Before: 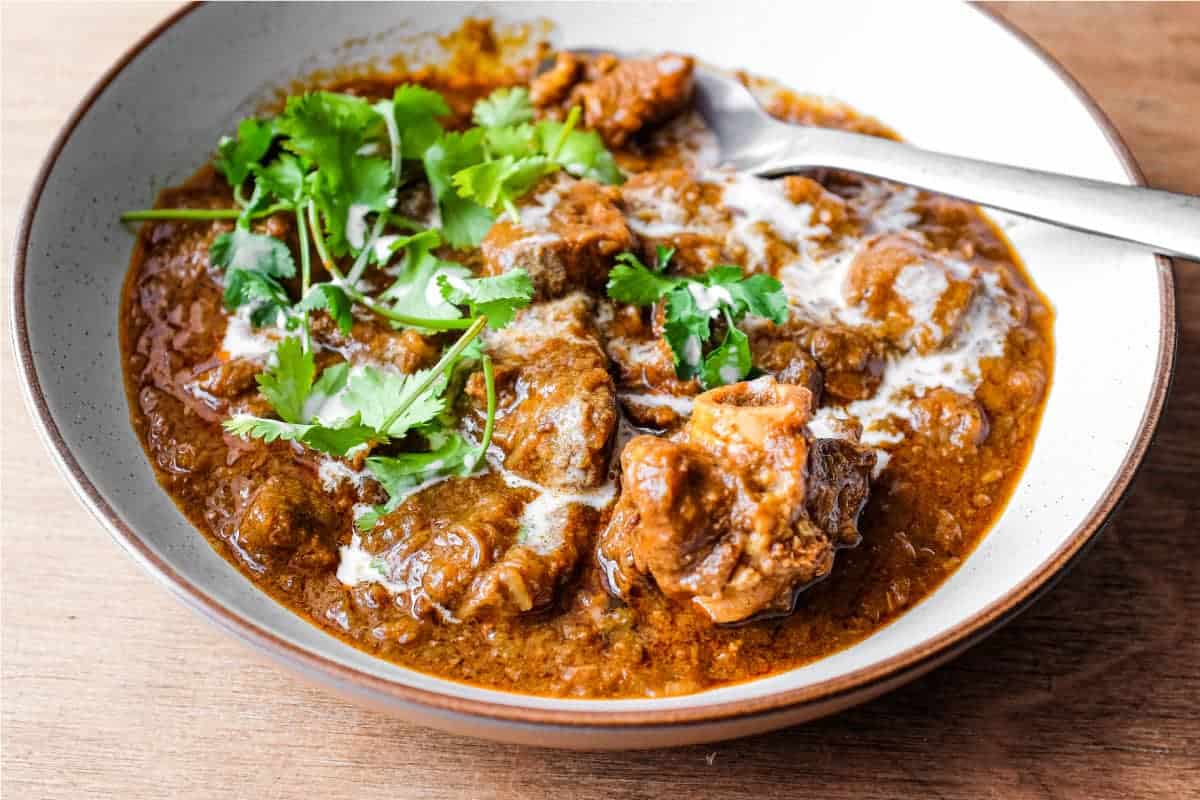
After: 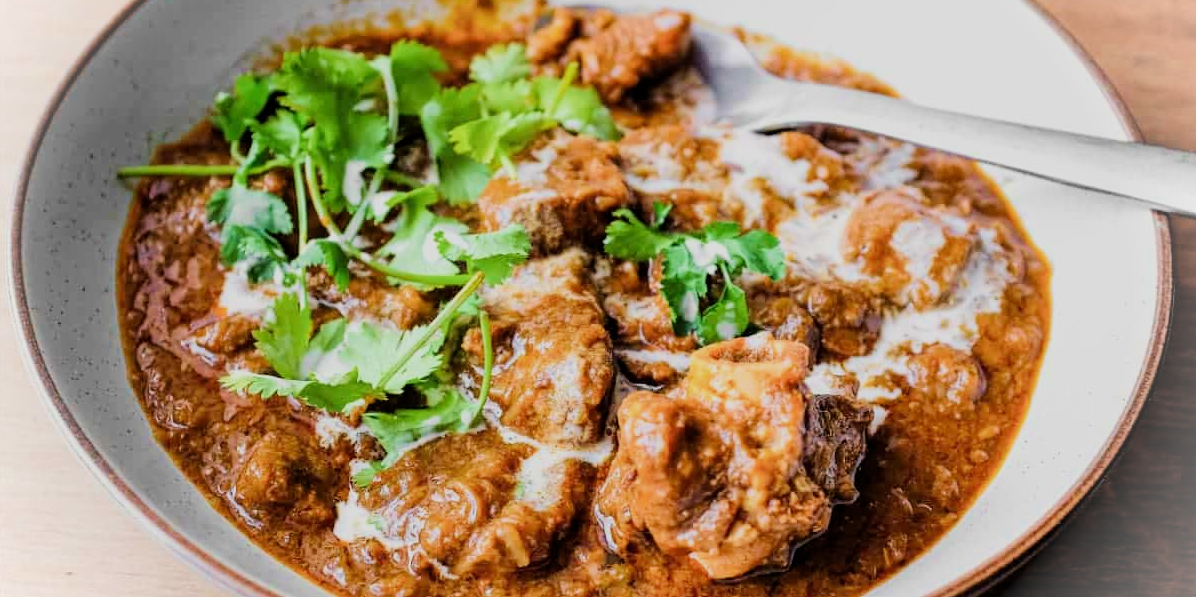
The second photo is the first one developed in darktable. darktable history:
crop: left 0.311%, top 5.563%, bottom 19.762%
exposure: exposure 0.217 EV, compensate exposure bias true, compensate highlight preservation false
velvia: on, module defaults
filmic rgb: black relative exposure -7.65 EV, white relative exposure 4.56 EV, hardness 3.61
vignetting: fall-off start 89.11%, fall-off radius 44.16%, brightness 0.311, saturation 0.002, width/height ratio 1.158
color calibration: illuminant same as pipeline (D50), adaptation XYZ, x 0.345, y 0.357, temperature 5022.69 K
